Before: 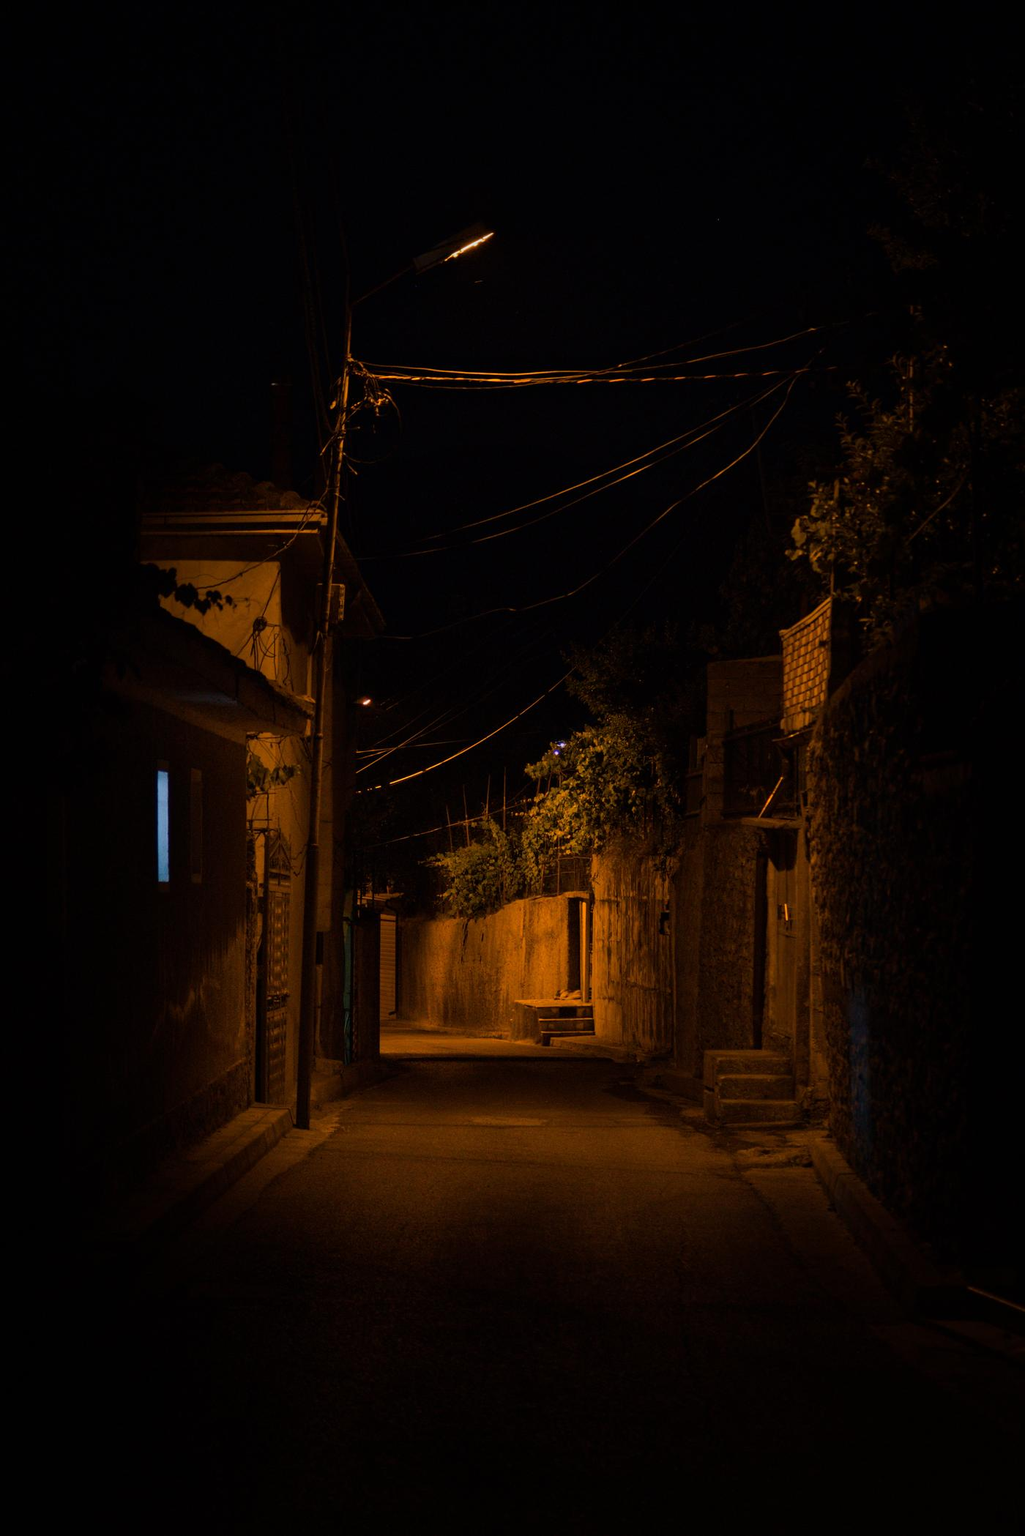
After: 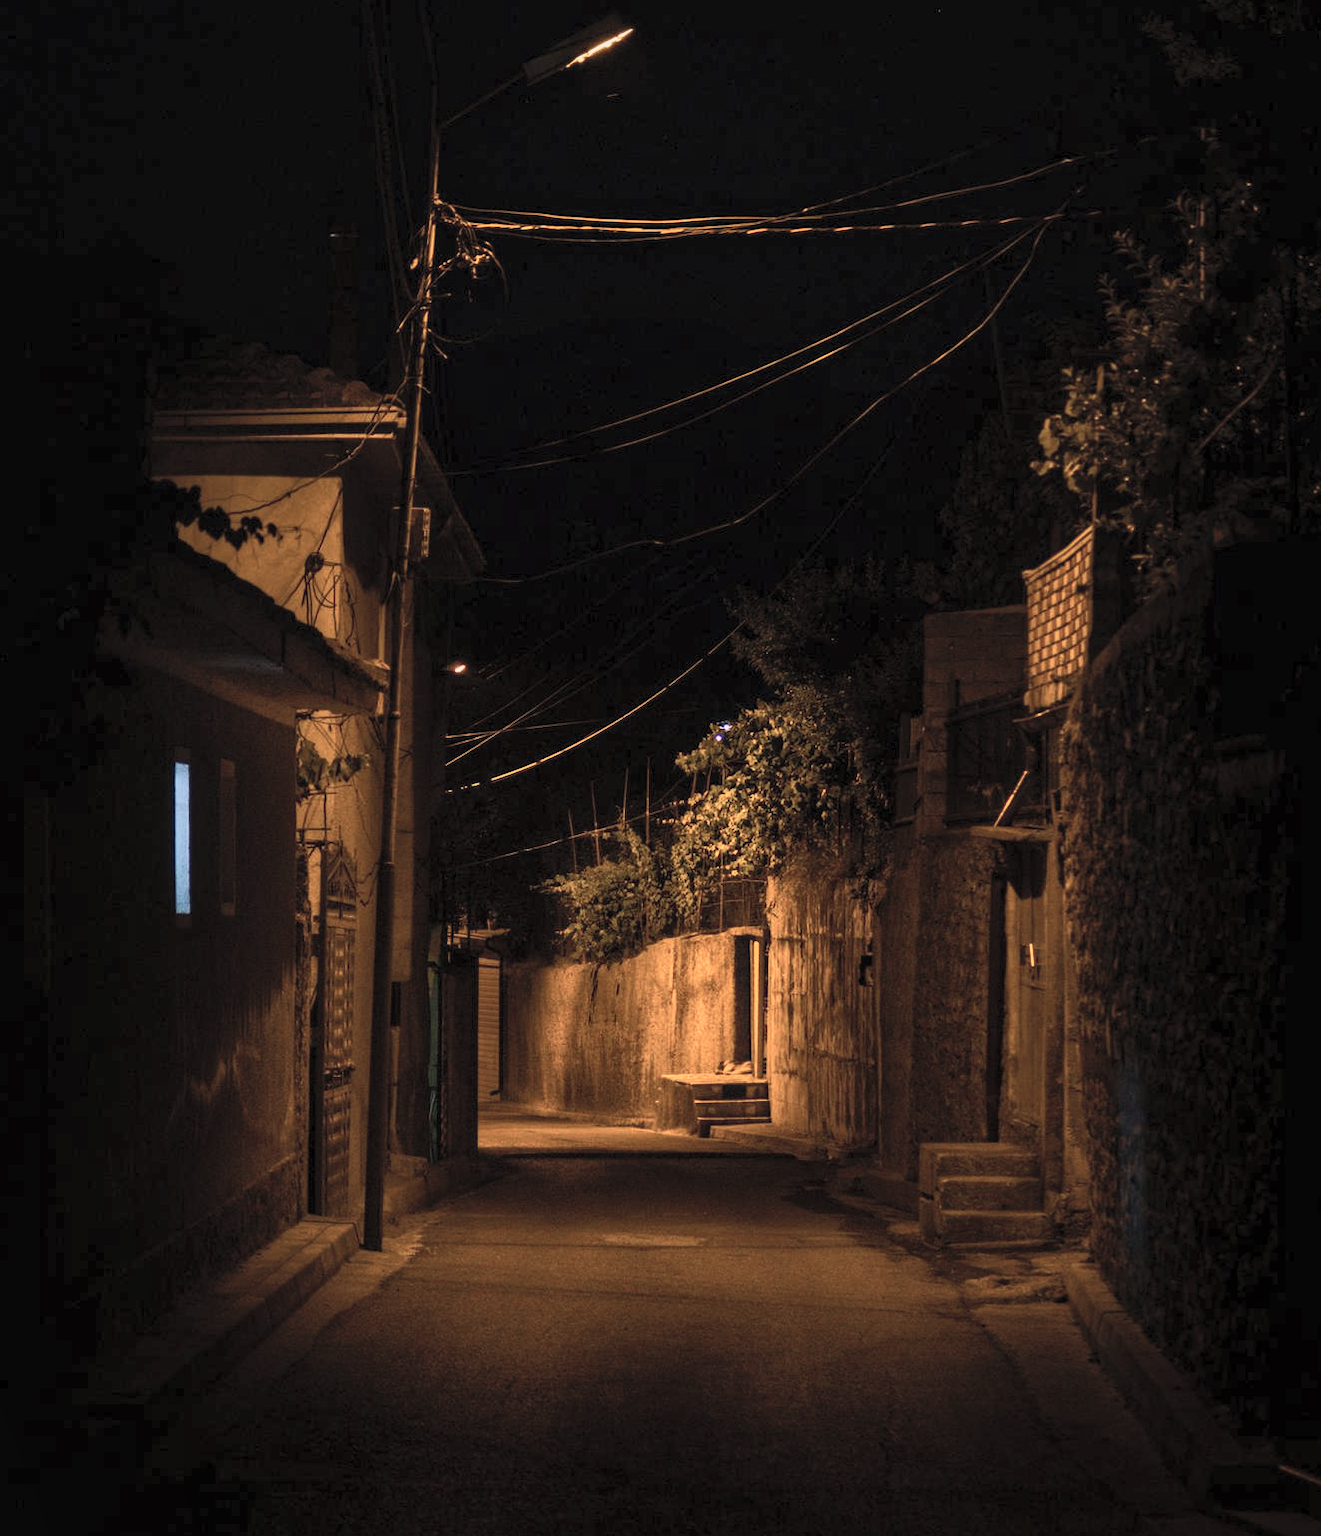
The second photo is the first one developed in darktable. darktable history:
crop and rotate: left 2.896%, top 13.8%, right 2.521%, bottom 12.828%
local contrast: on, module defaults
contrast brightness saturation: contrast 0.431, brightness 0.548, saturation -0.192
